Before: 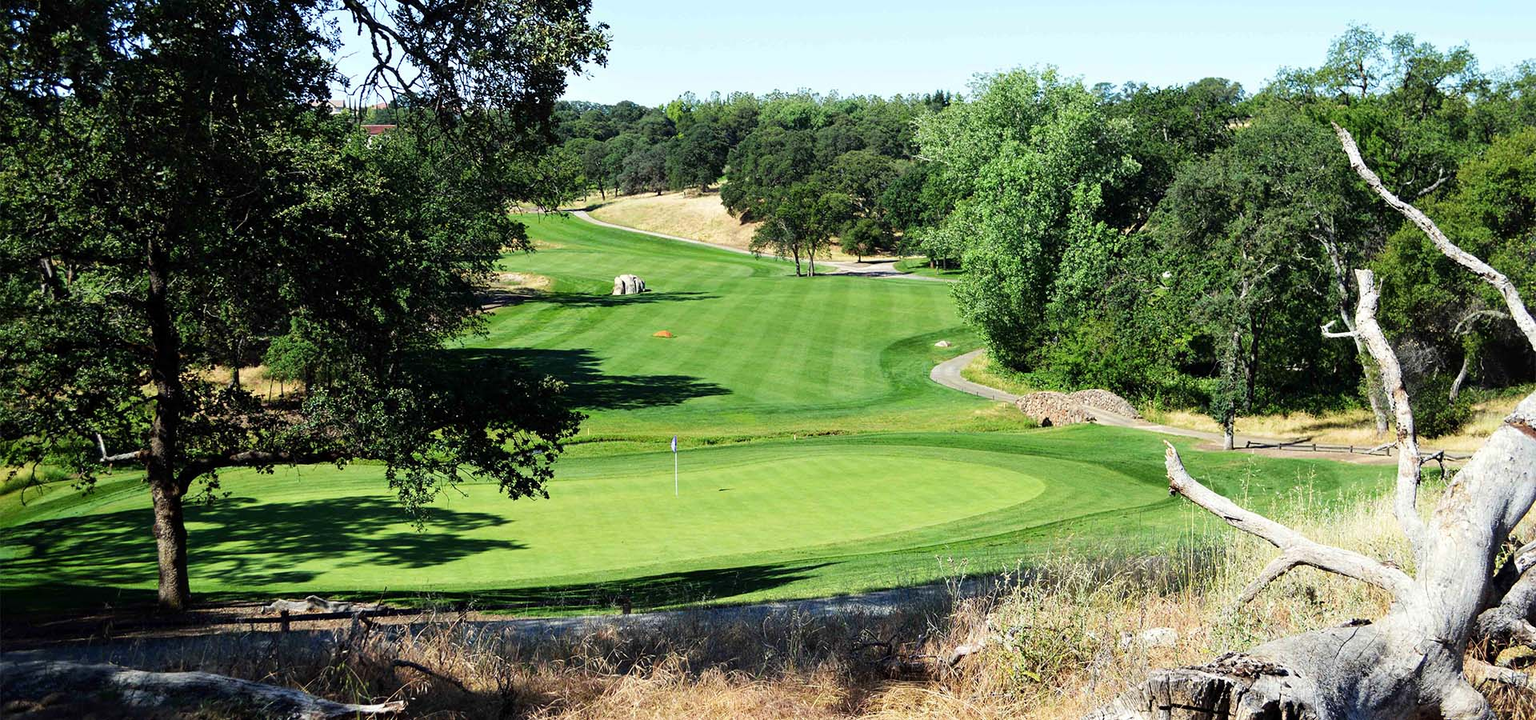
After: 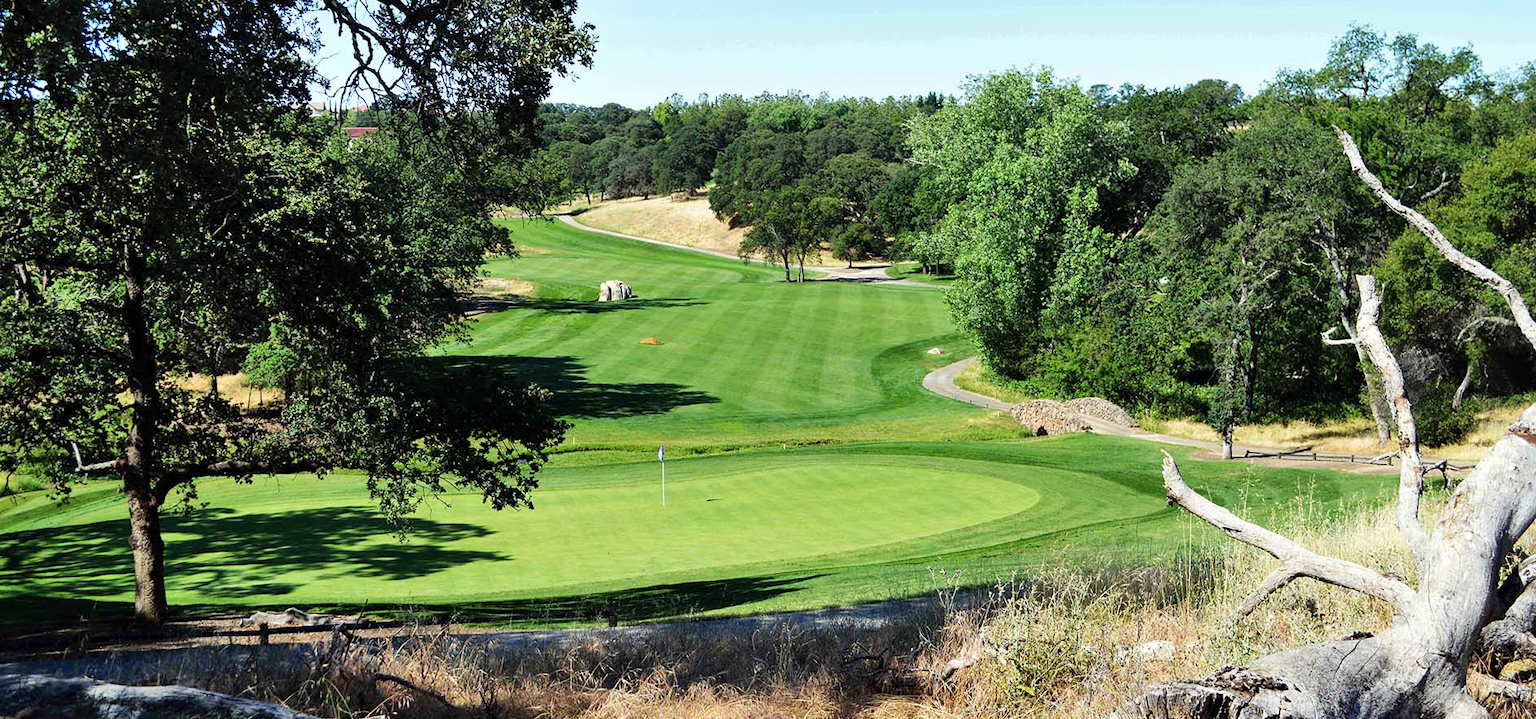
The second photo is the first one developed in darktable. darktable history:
crop: left 1.743%, right 0.268%, bottom 2.011%
shadows and highlights: shadows 53, soften with gaussian
